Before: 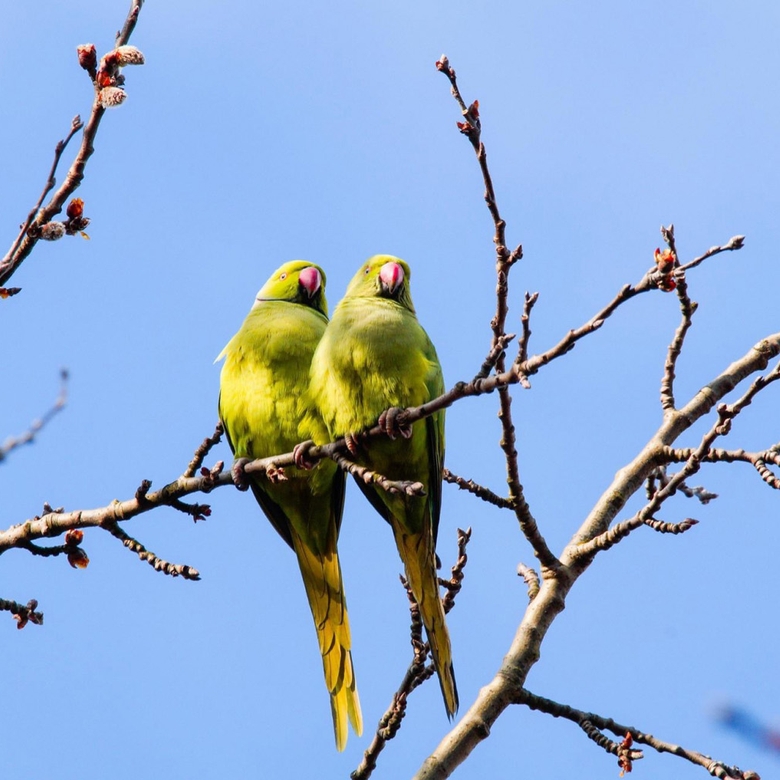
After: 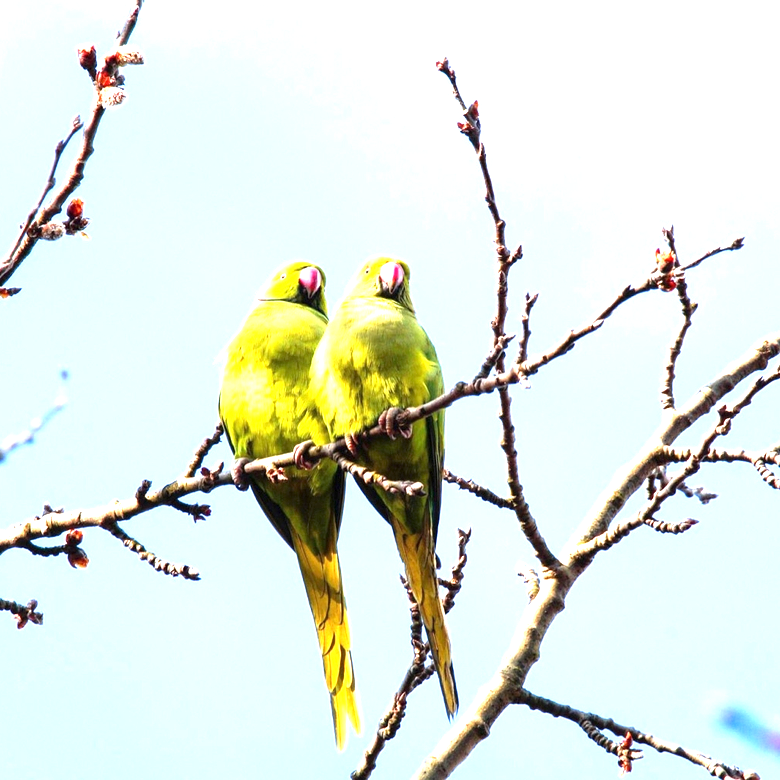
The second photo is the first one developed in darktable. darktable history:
exposure: exposure 1.517 EV, compensate highlight preservation false
